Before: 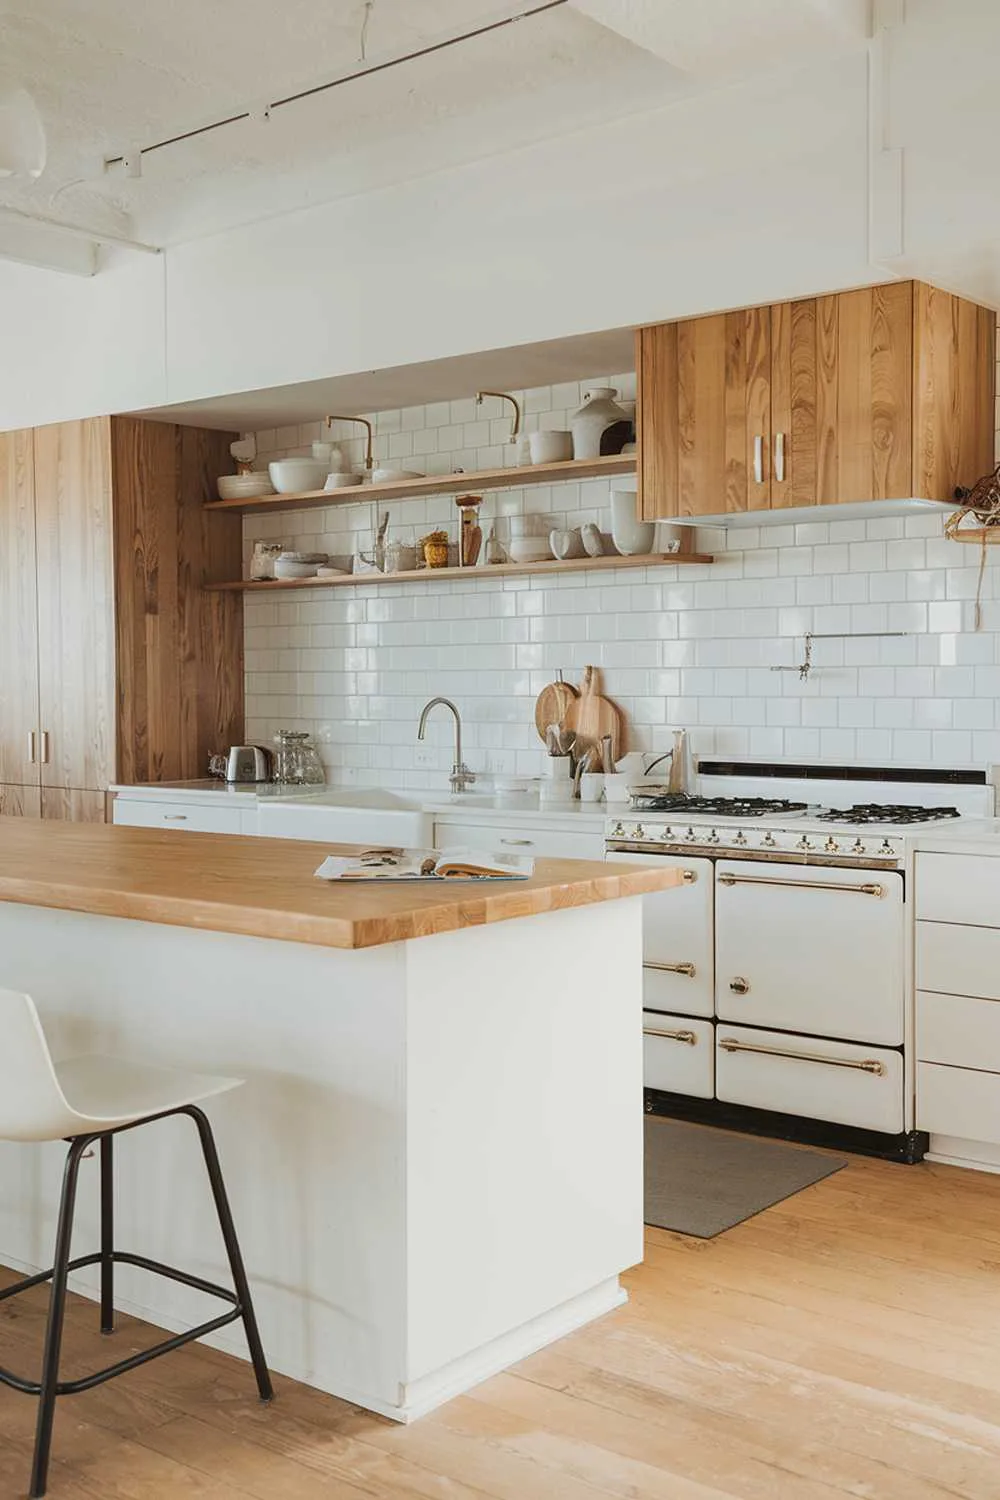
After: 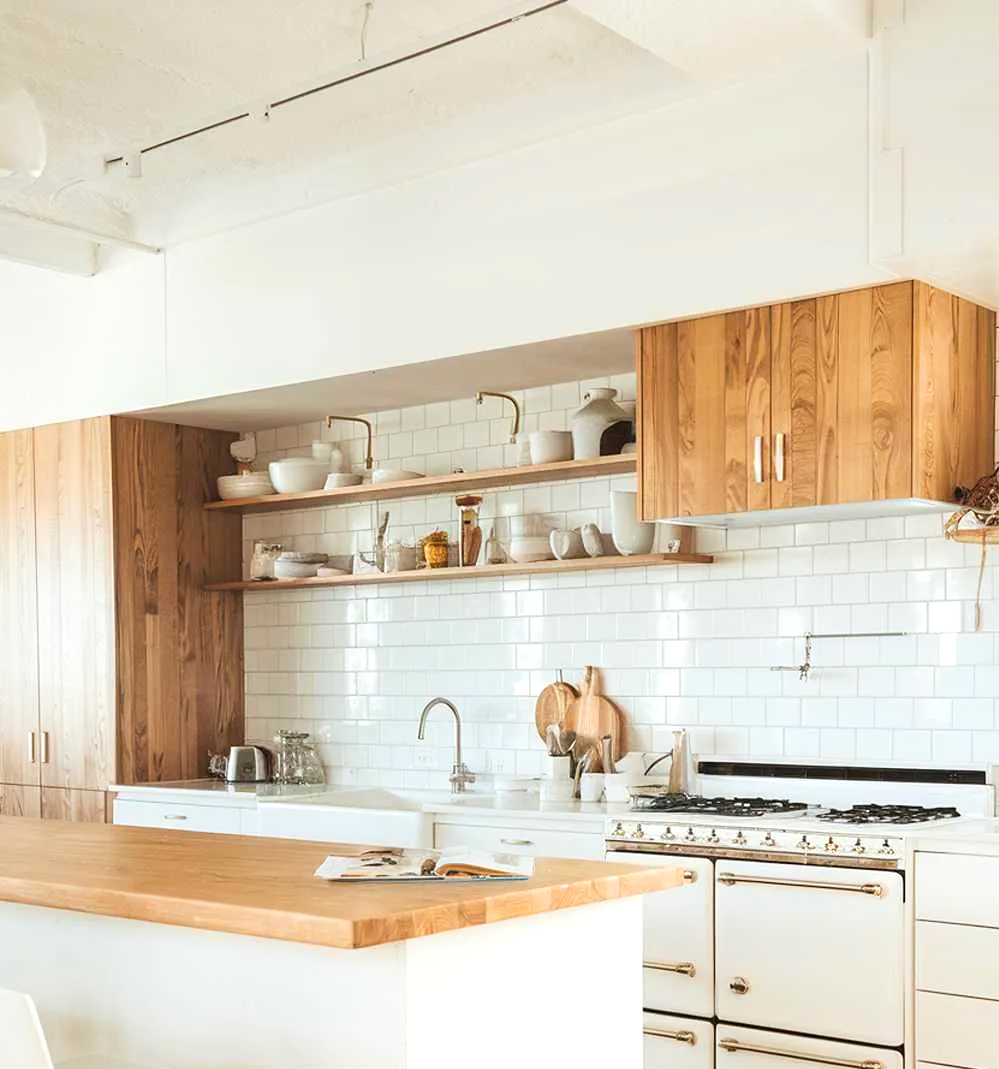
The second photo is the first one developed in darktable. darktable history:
contrast brightness saturation: contrast 0.096, brightness 0.037, saturation 0.093
crop: right 0%, bottom 28.681%
exposure: exposure 0.605 EV, compensate highlight preservation false
